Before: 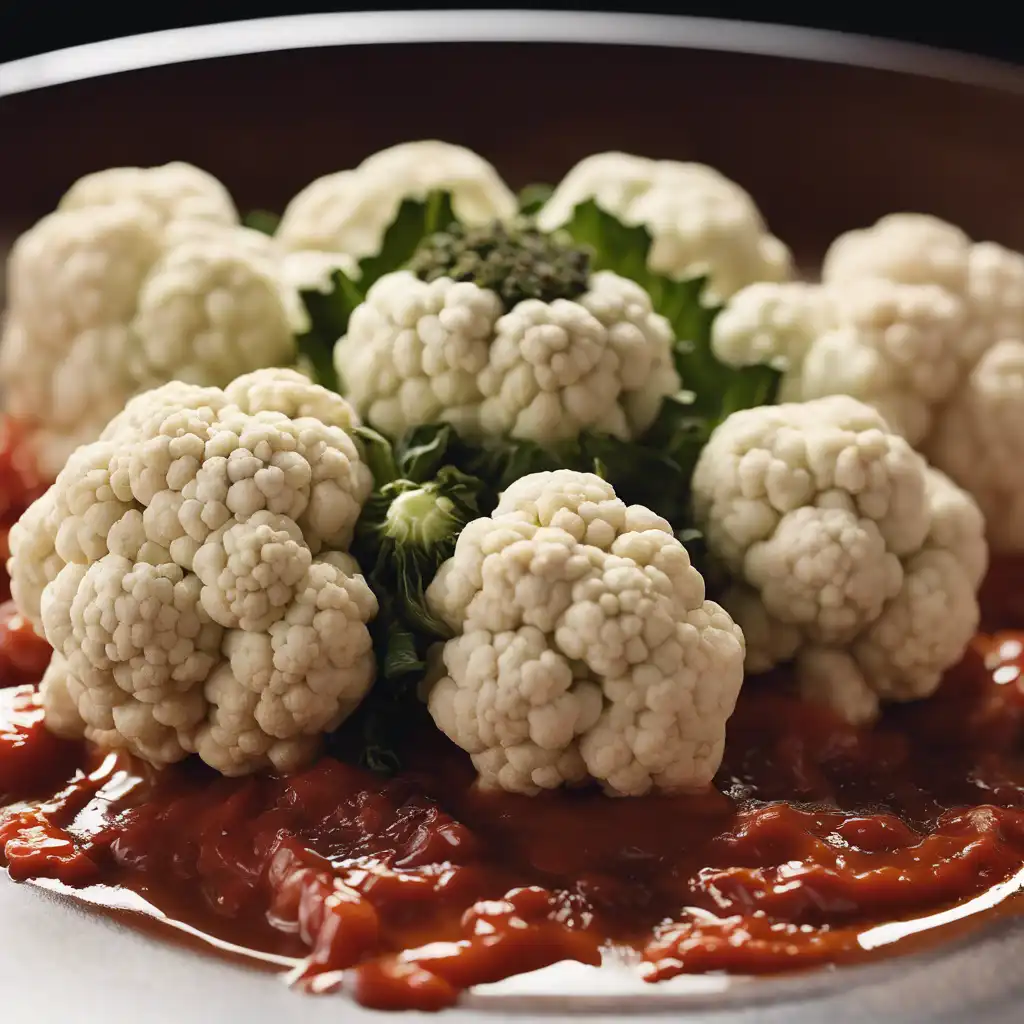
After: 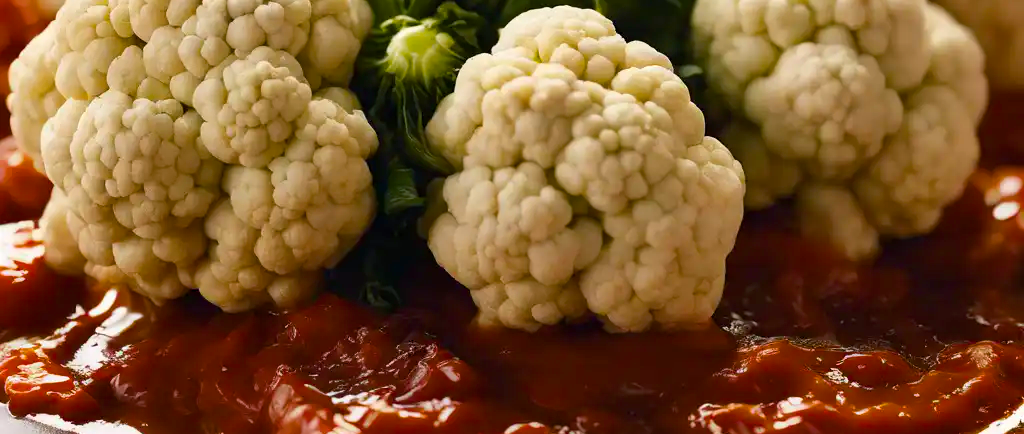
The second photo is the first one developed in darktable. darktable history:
crop: top 45.396%, bottom 12.138%
color balance rgb: shadows lift › luminance -8.106%, shadows lift › chroma 2.245%, shadows lift › hue 162.84°, power › luminance 1.448%, global offset › luminance -0.234%, linear chroma grading › global chroma 13.912%, perceptual saturation grading › global saturation 25.687%, global vibrance 20%
